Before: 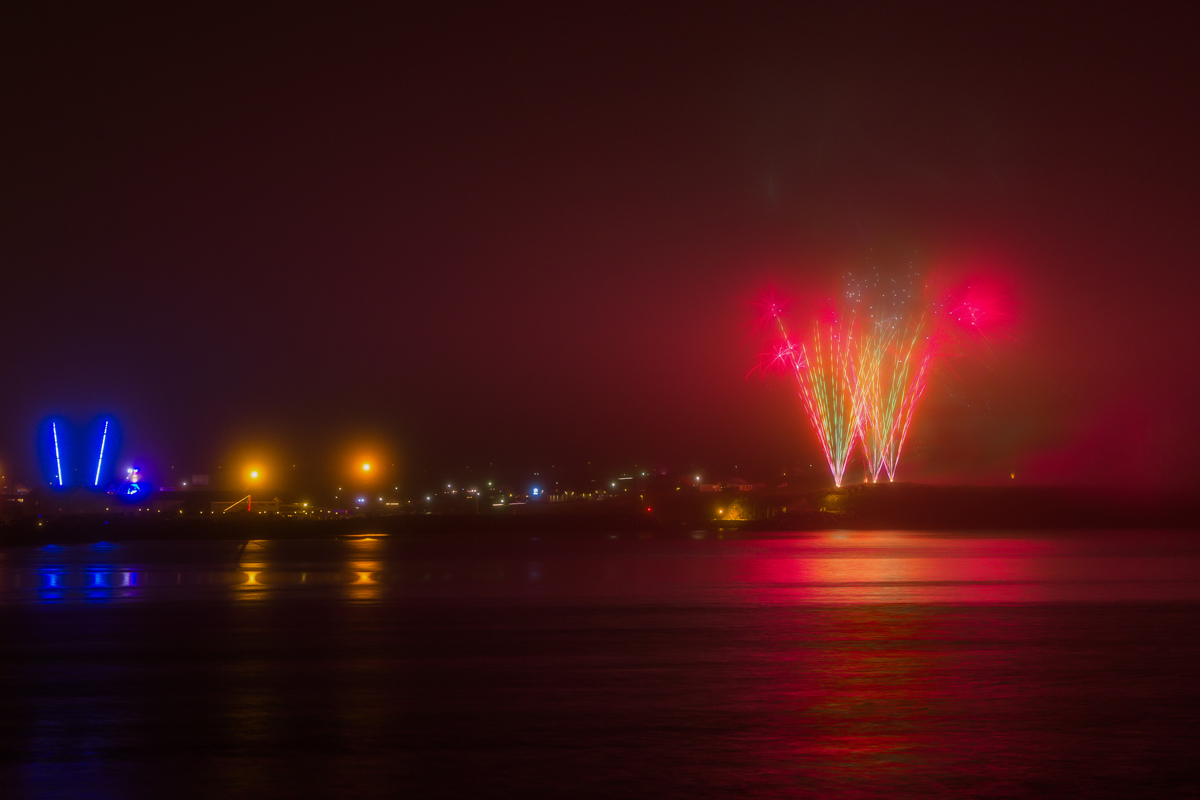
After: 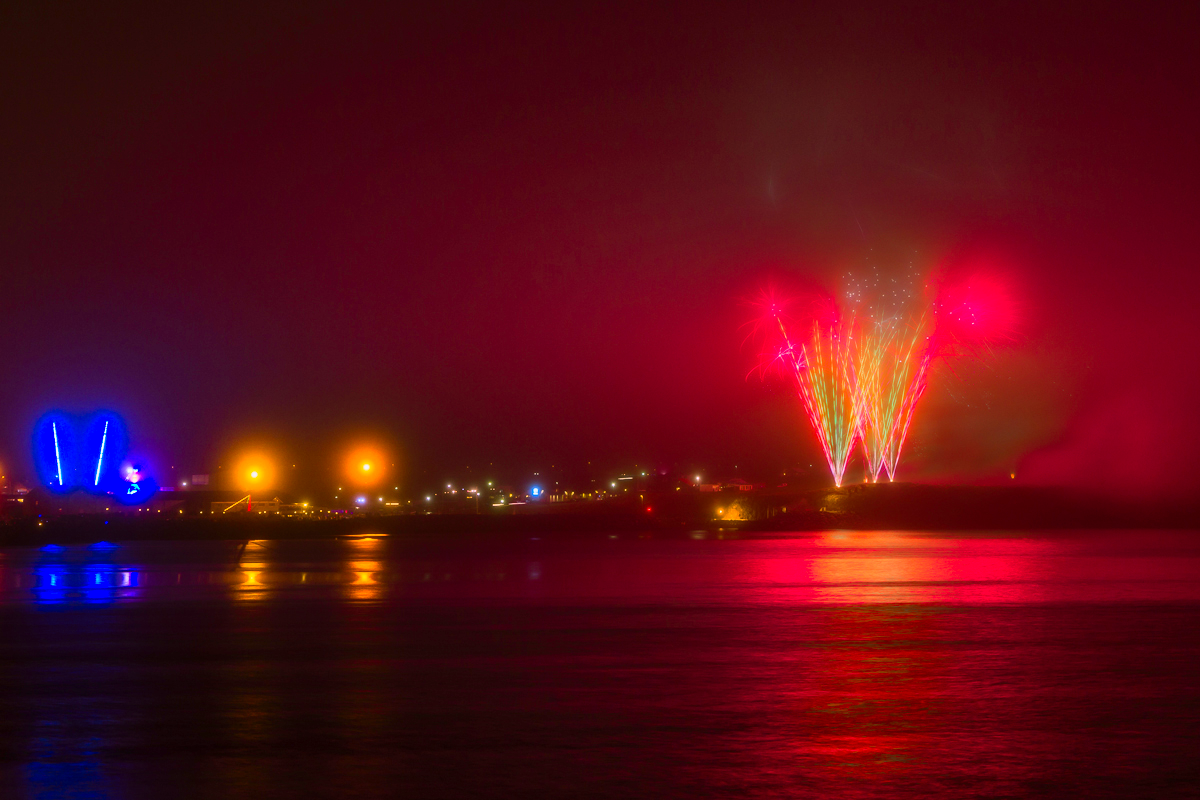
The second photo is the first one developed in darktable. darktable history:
shadows and highlights: soften with gaussian
contrast brightness saturation: contrast 0.08, saturation 0.2
